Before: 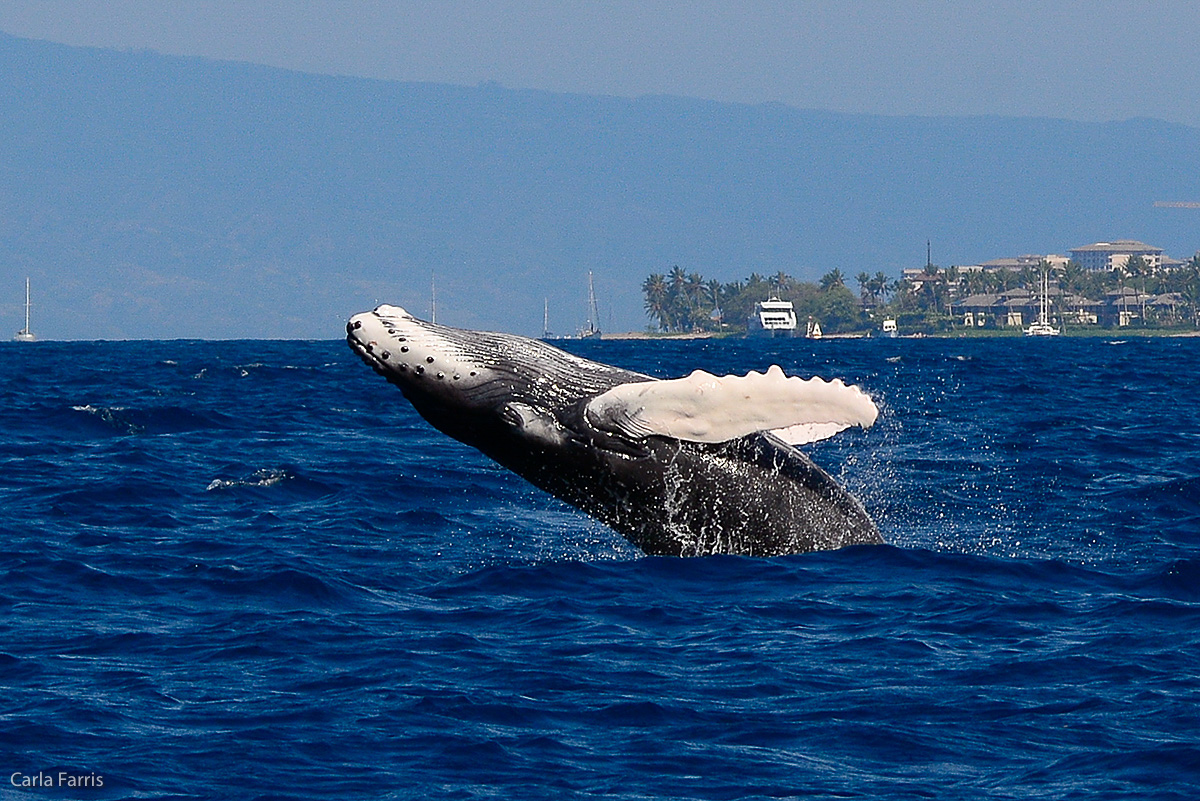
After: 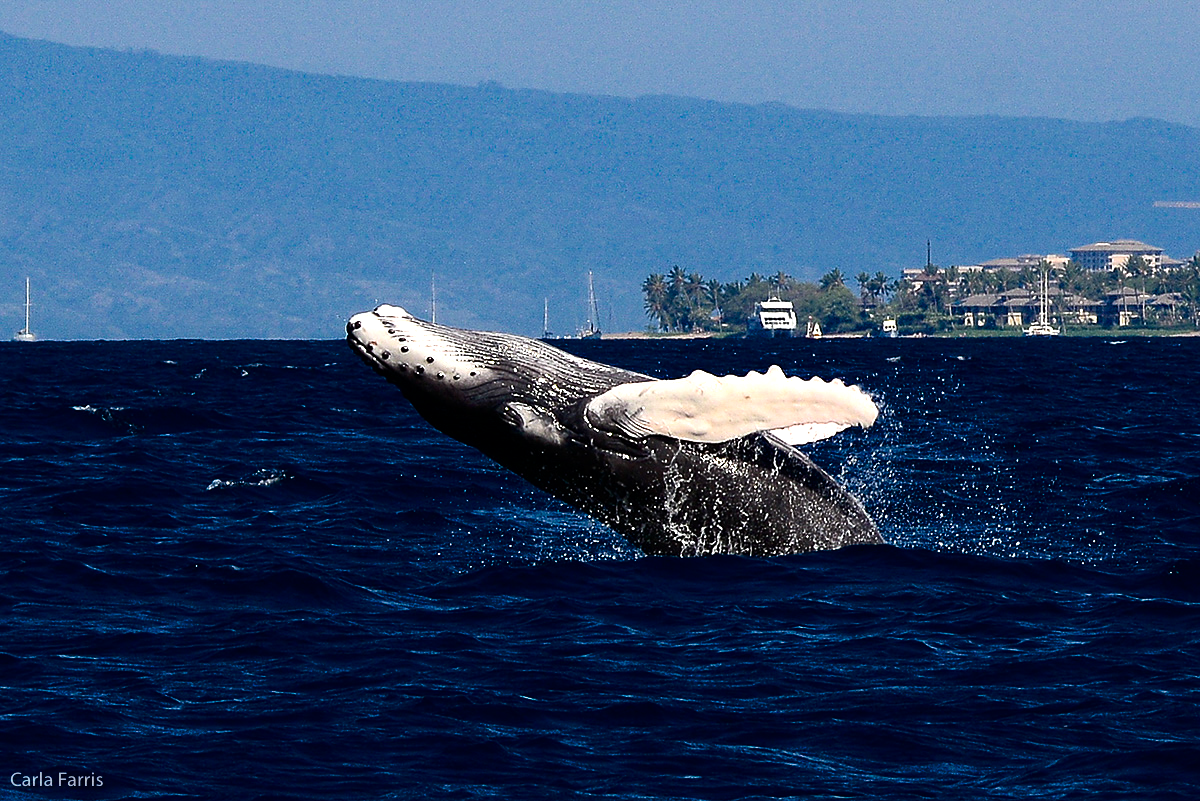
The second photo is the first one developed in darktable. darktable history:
color balance rgb: perceptual saturation grading › global saturation 30.46%, perceptual brilliance grading › highlights 13.984%, perceptual brilliance grading › shadows -18.247%, global vibrance 6.657%, contrast 12.895%, saturation formula JzAzBz (2021)
